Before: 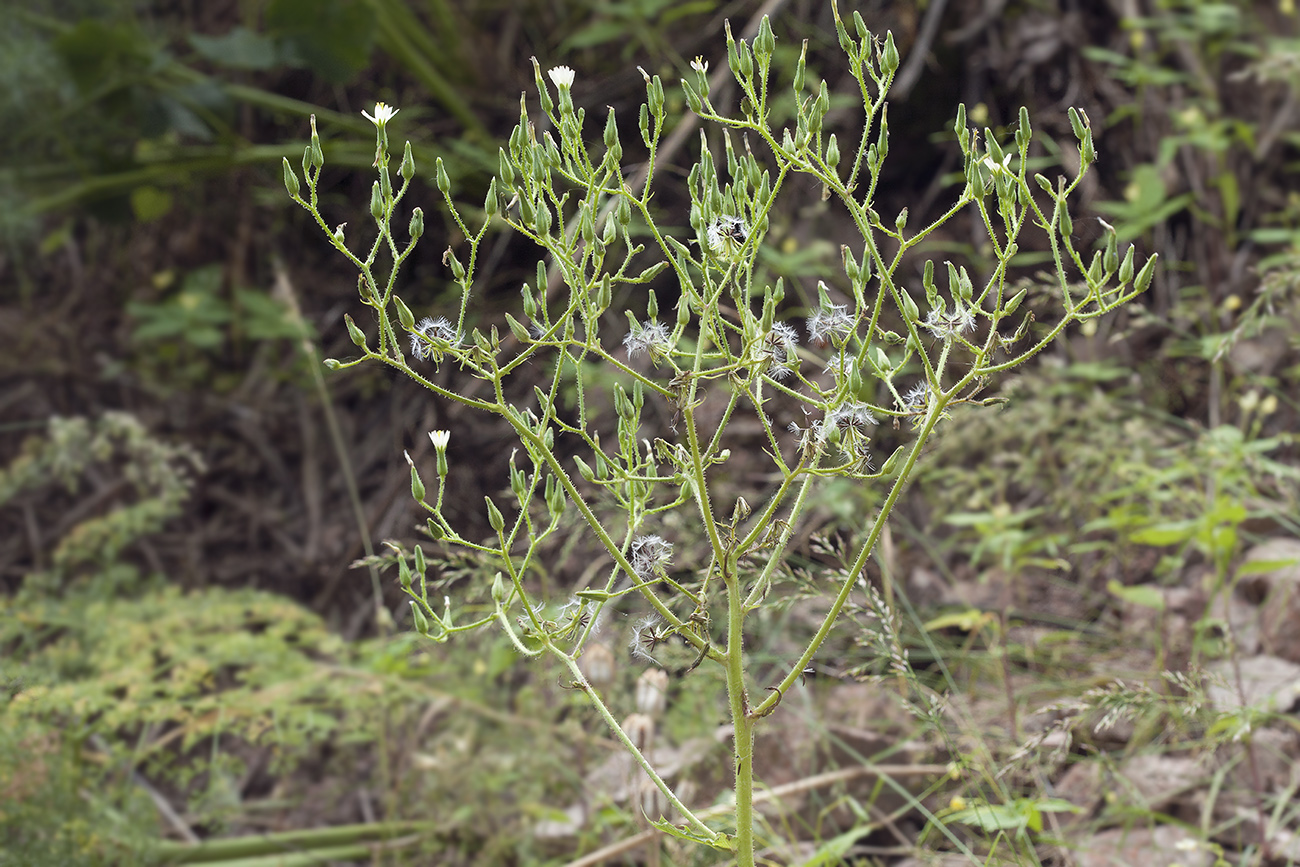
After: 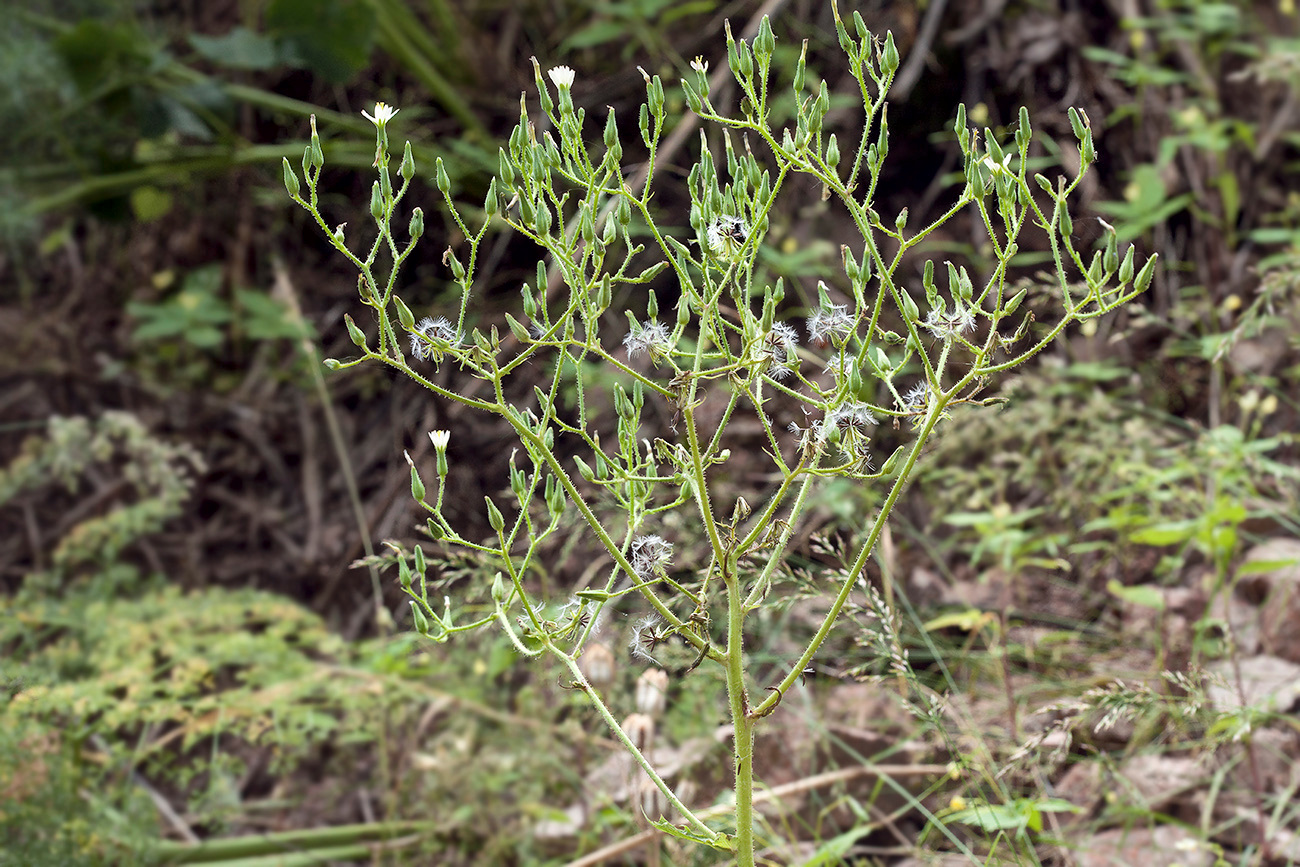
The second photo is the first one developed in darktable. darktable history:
local contrast: mode bilateral grid, contrast 20, coarseness 51, detail 158%, midtone range 0.2
